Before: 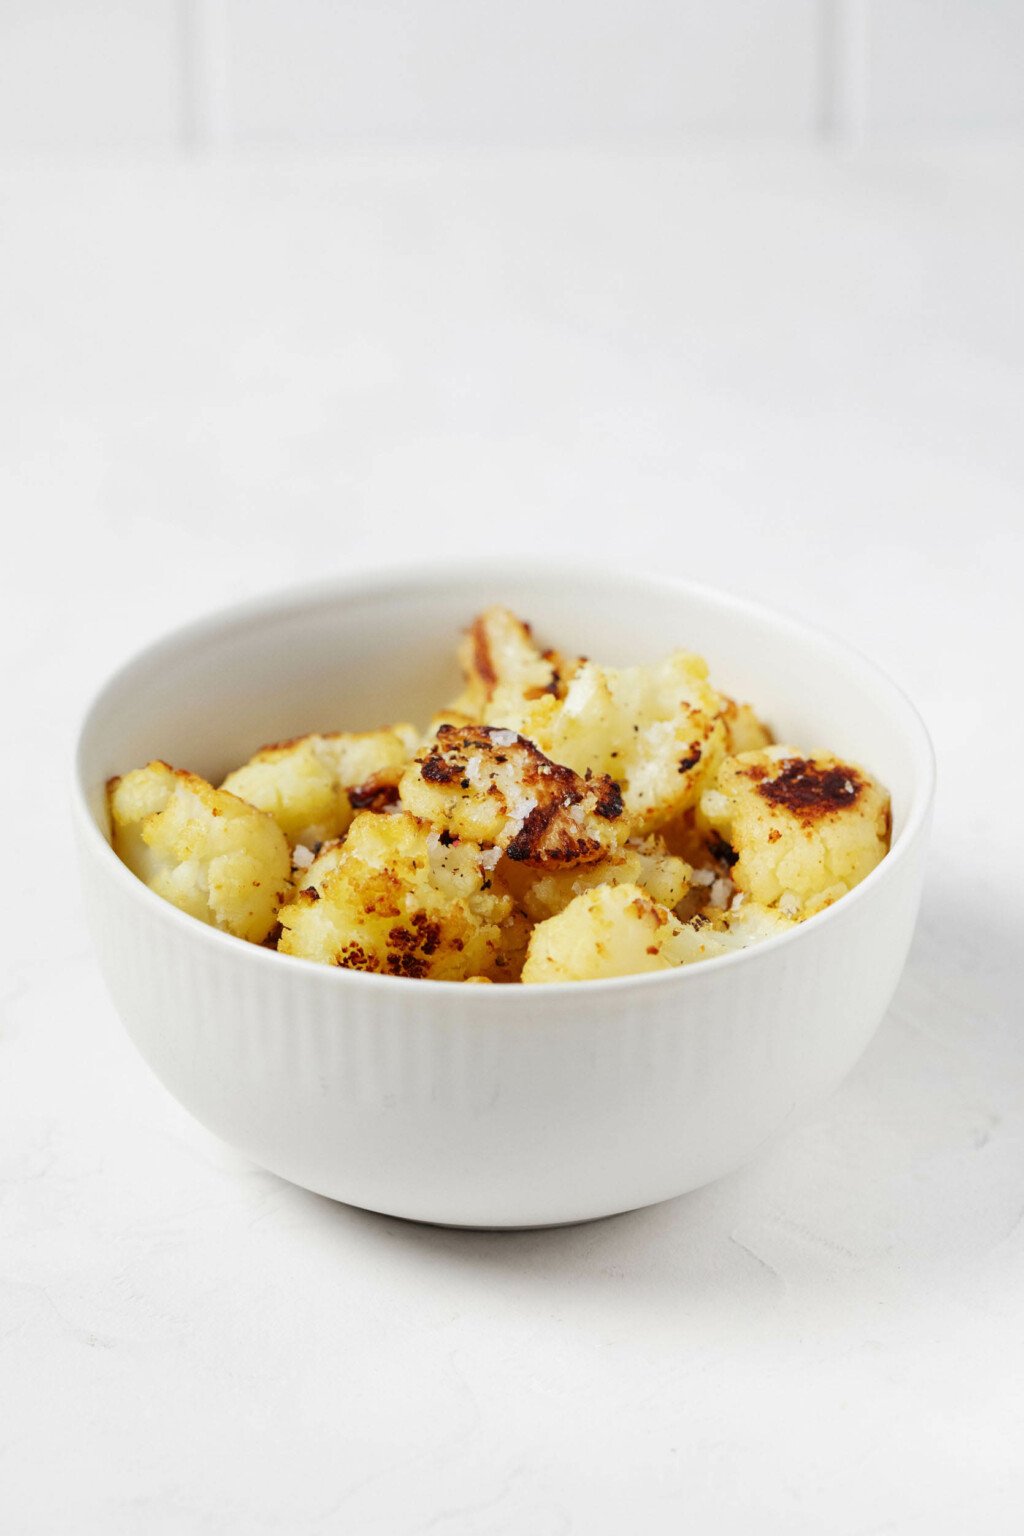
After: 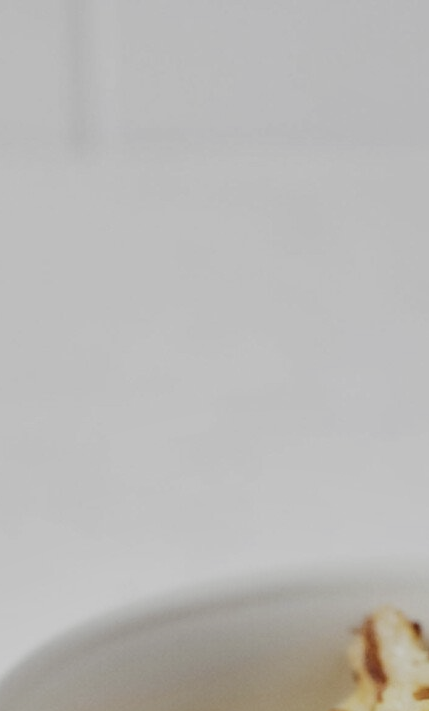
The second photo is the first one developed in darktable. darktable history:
white balance: emerald 1
crop and rotate: left 10.817%, top 0.062%, right 47.194%, bottom 53.626%
filmic rgb: black relative exposure -7.65 EV, white relative exposure 4.56 EV, hardness 3.61, contrast 1.05
contrast brightness saturation: contrast 0.1, saturation -0.36
shadows and highlights: soften with gaussian
